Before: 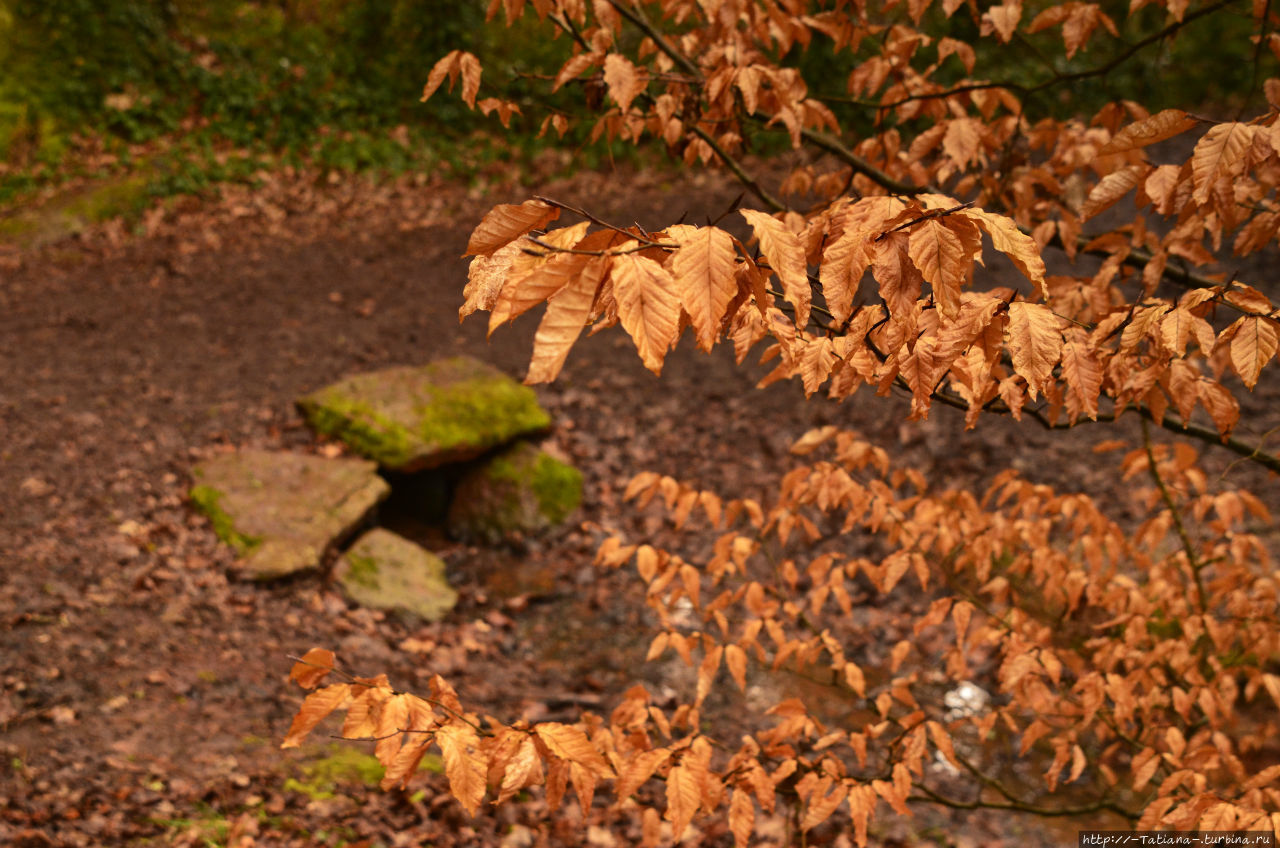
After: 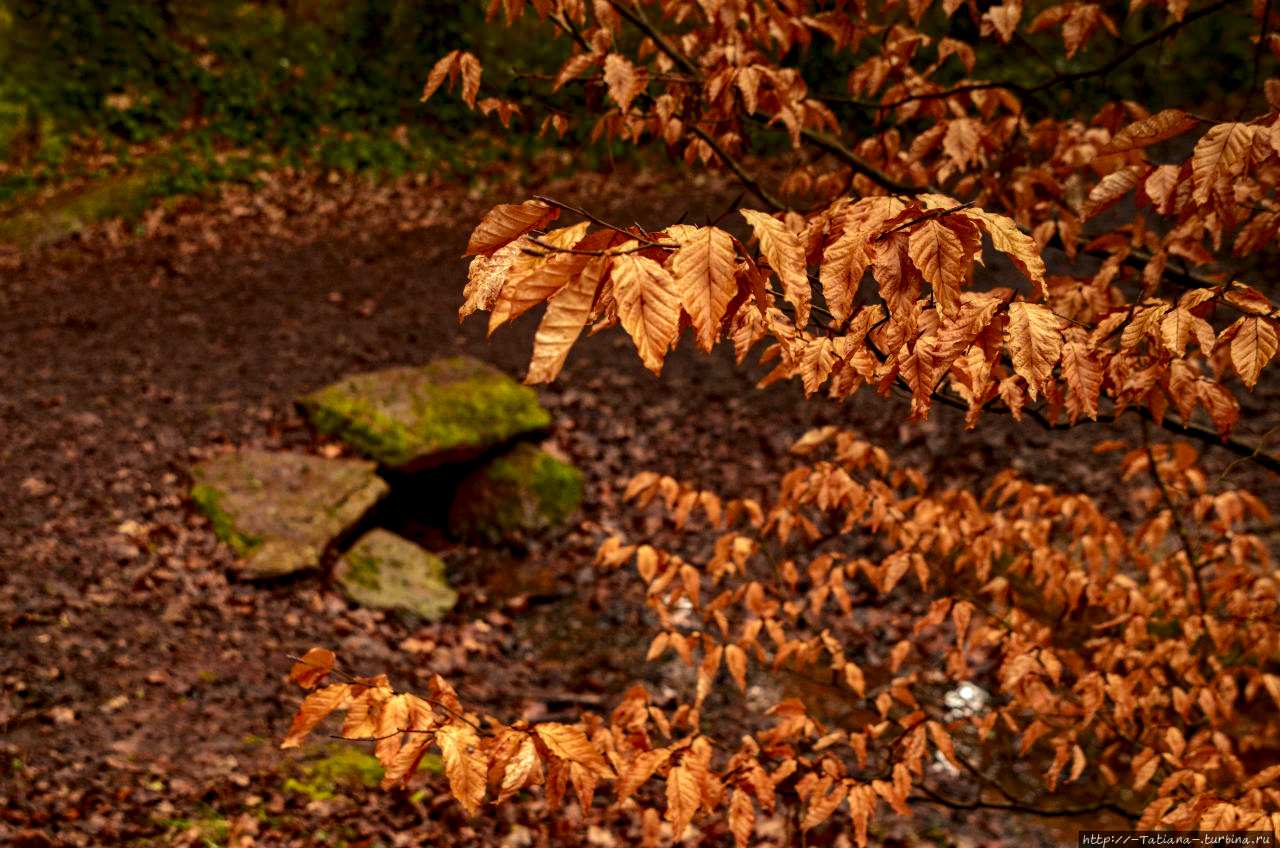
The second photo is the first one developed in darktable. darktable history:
contrast brightness saturation: contrast 0.067, brightness -0.127, saturation 0.055
local contrast: detail 130%
haze removal: strength 0.297, distance 0.247, compatibility mode true, adaptive false
